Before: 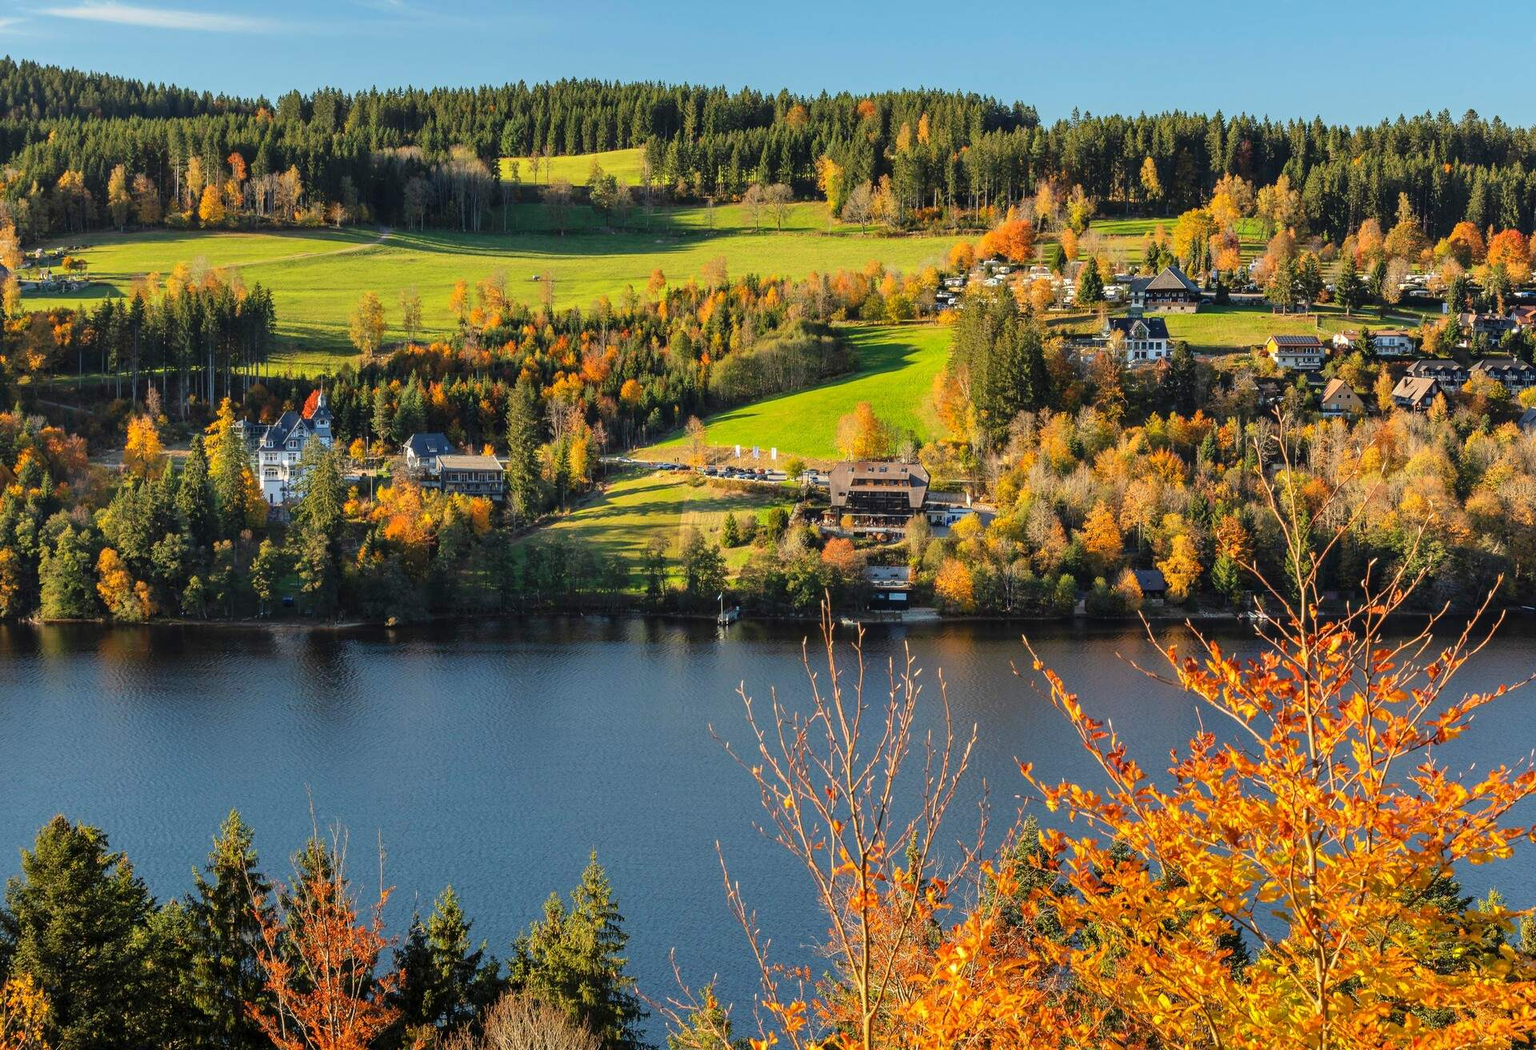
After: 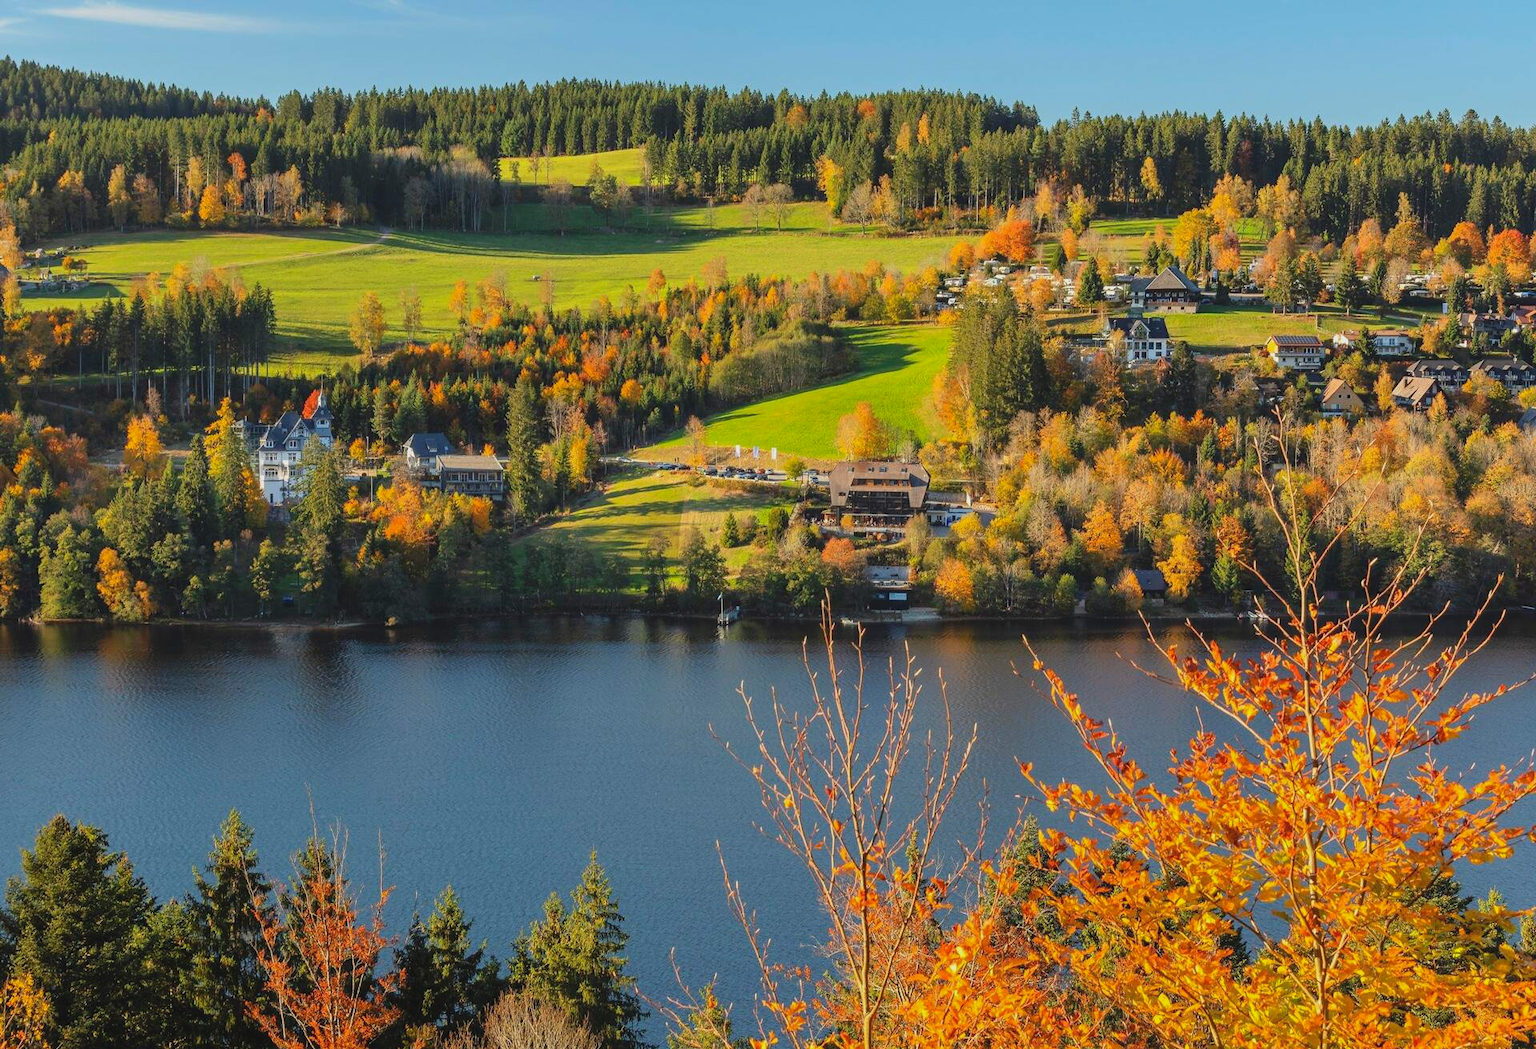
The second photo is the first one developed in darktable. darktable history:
local contrast: highlights 70%, shadows 69%, detail 84%, midtone range 0.322
